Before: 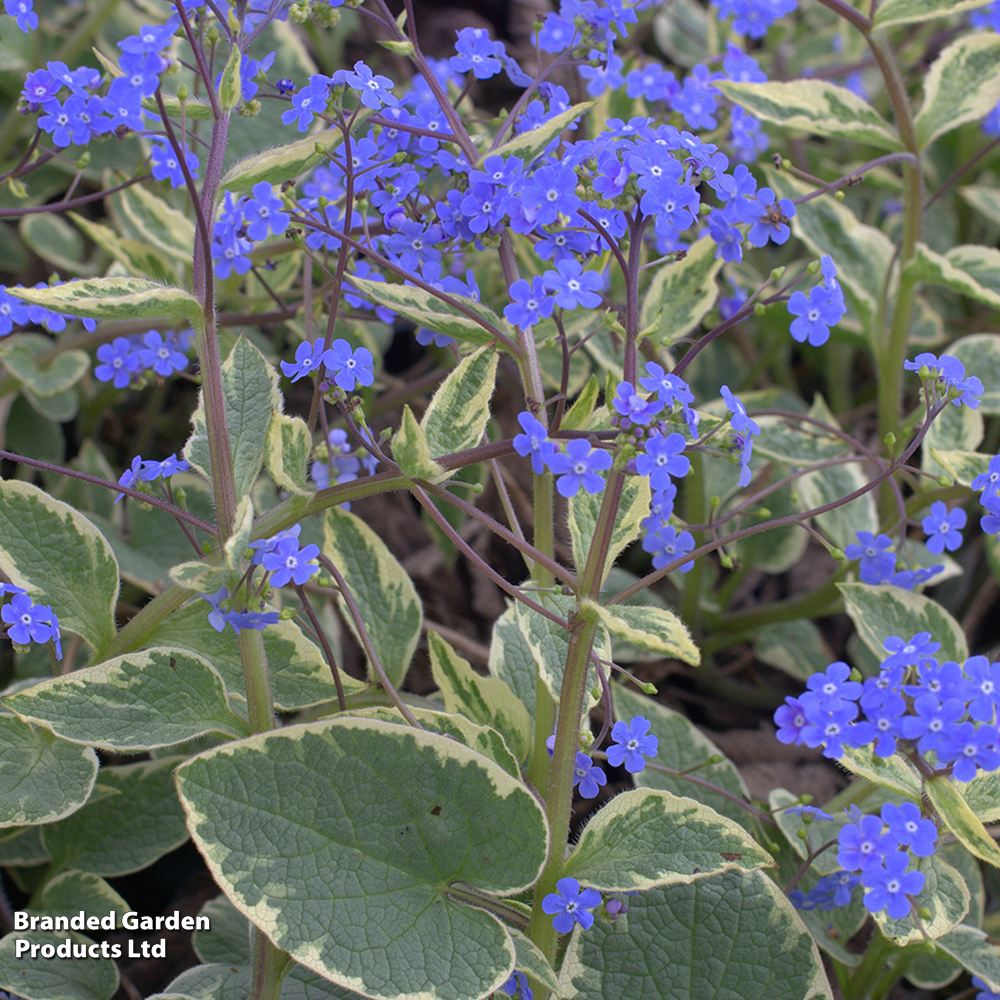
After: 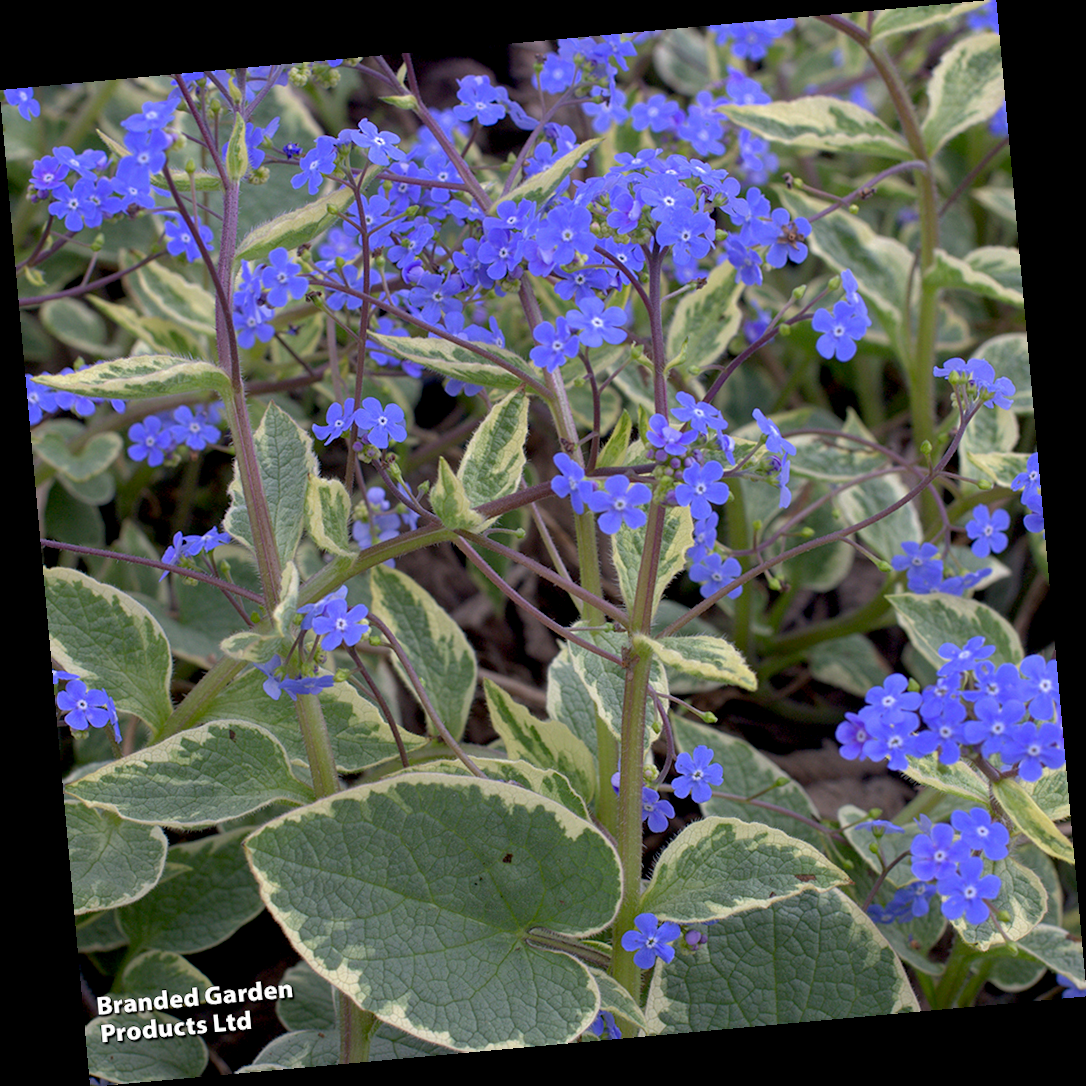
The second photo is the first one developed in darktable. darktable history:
exposure: black level correction 0.012, compensate highlight preservation false
rotate and perspective: rotation -5.2°, automatic cropping off
